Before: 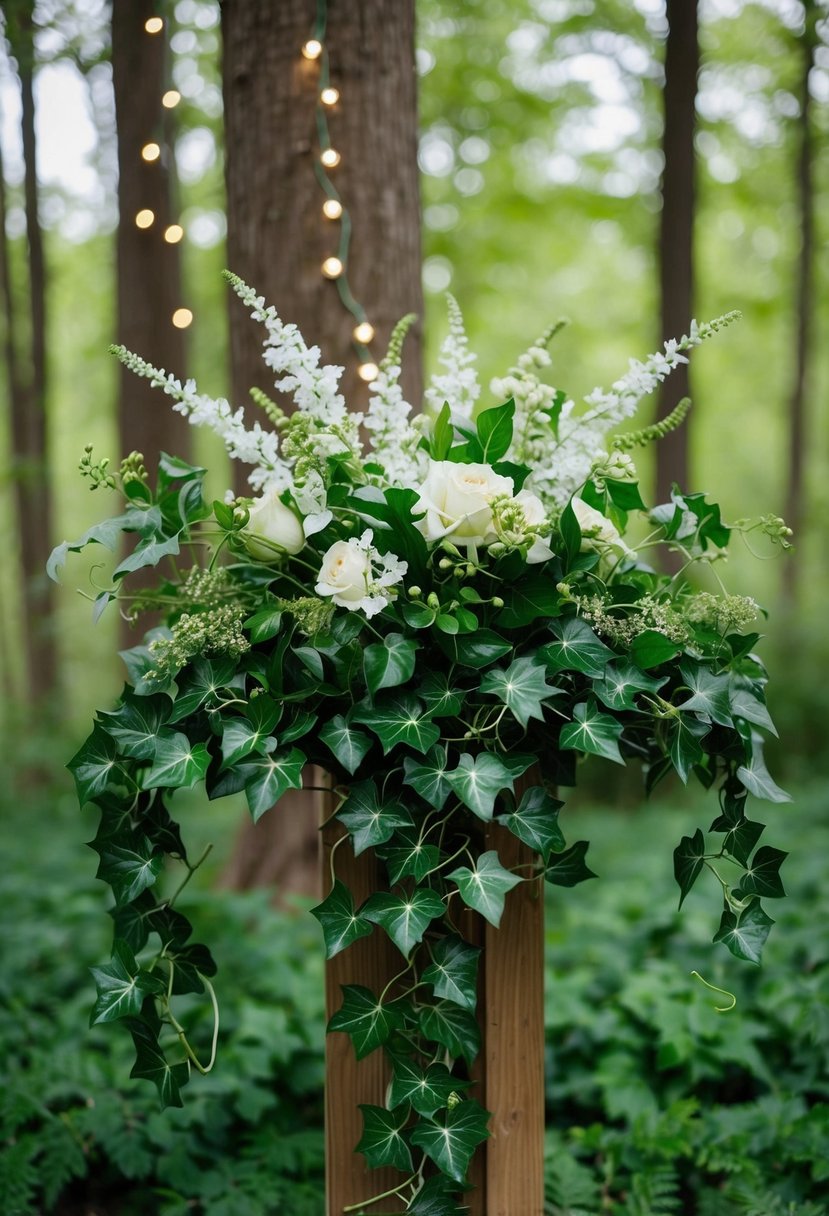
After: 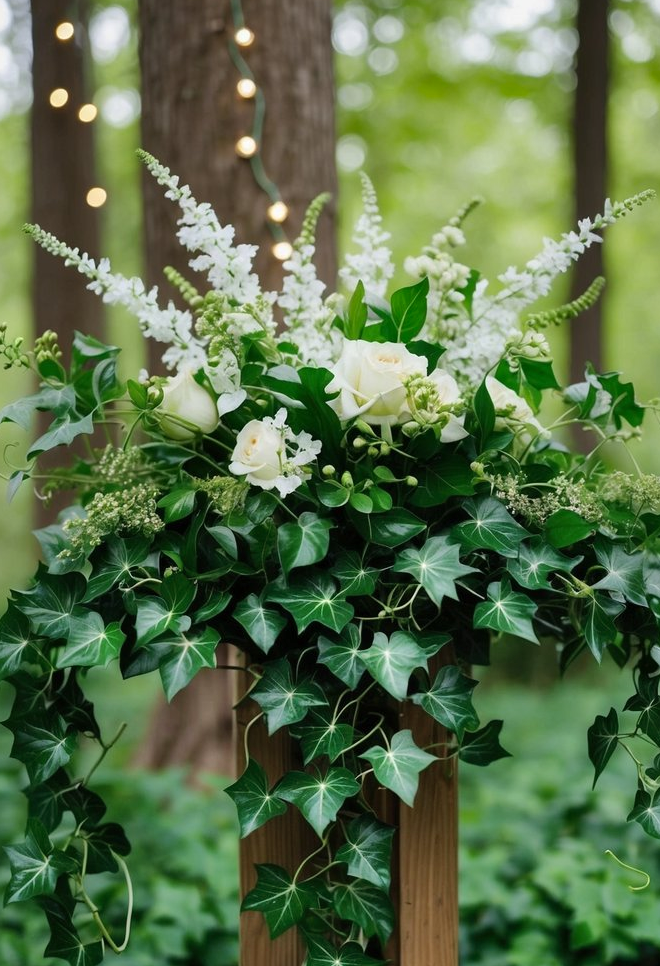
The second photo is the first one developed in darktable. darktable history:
crop and rotate: left 10.375%, top 10.015%, right 9.93%, bottom 10.466%
shadows and highlights: shadows 53.01, soften with gaussian
